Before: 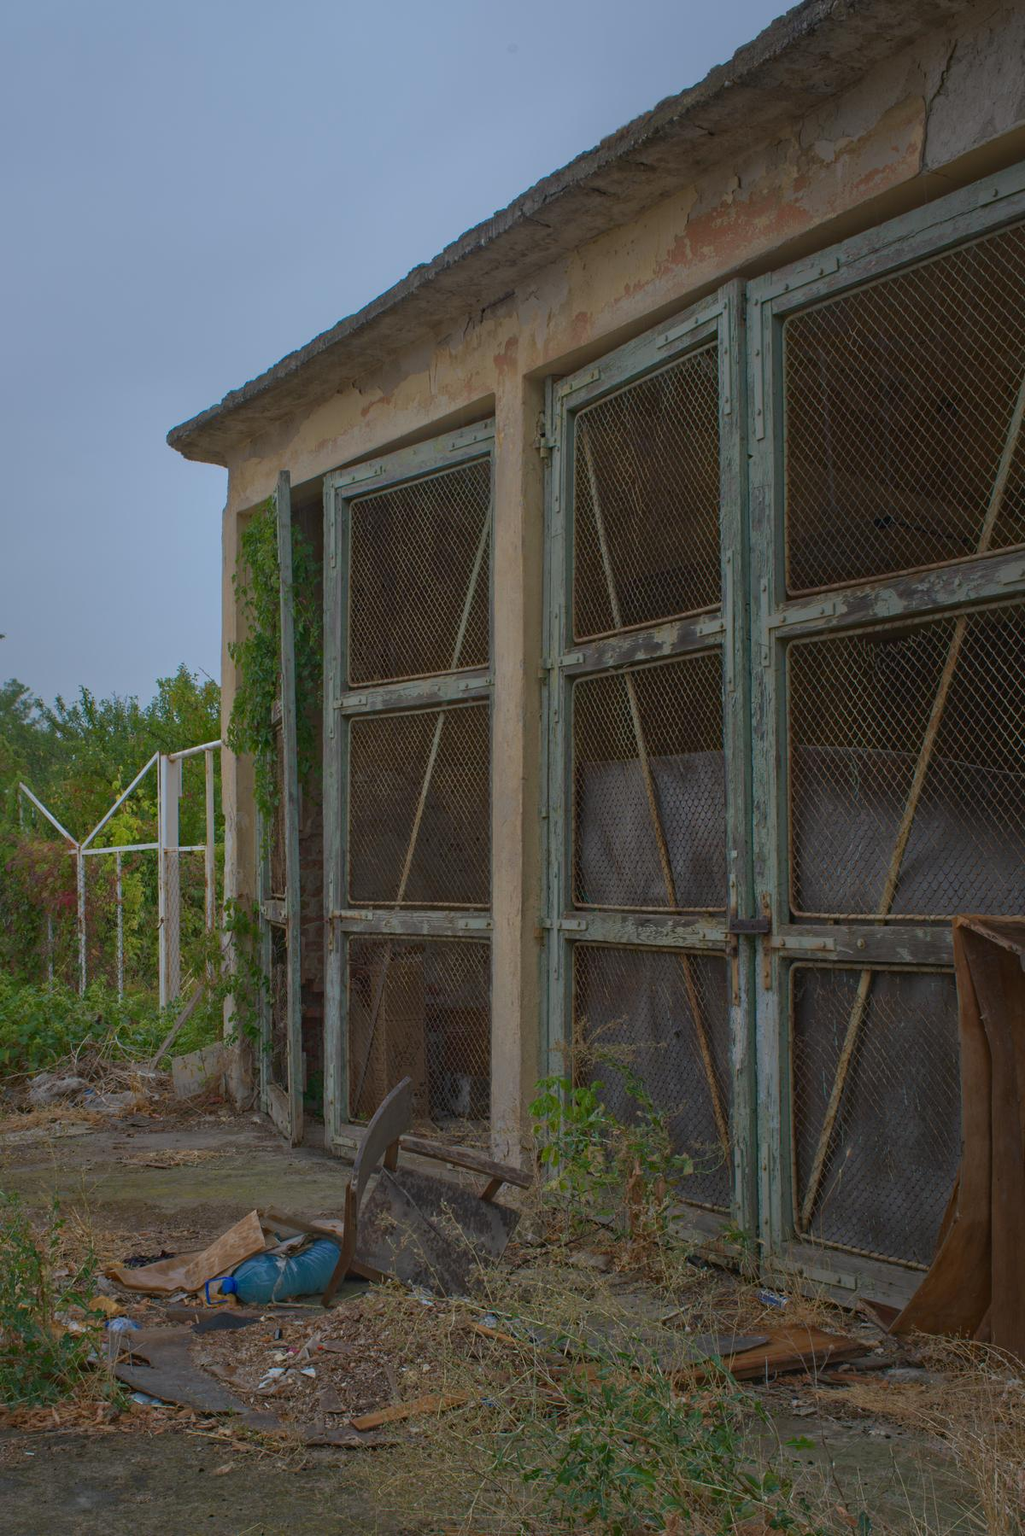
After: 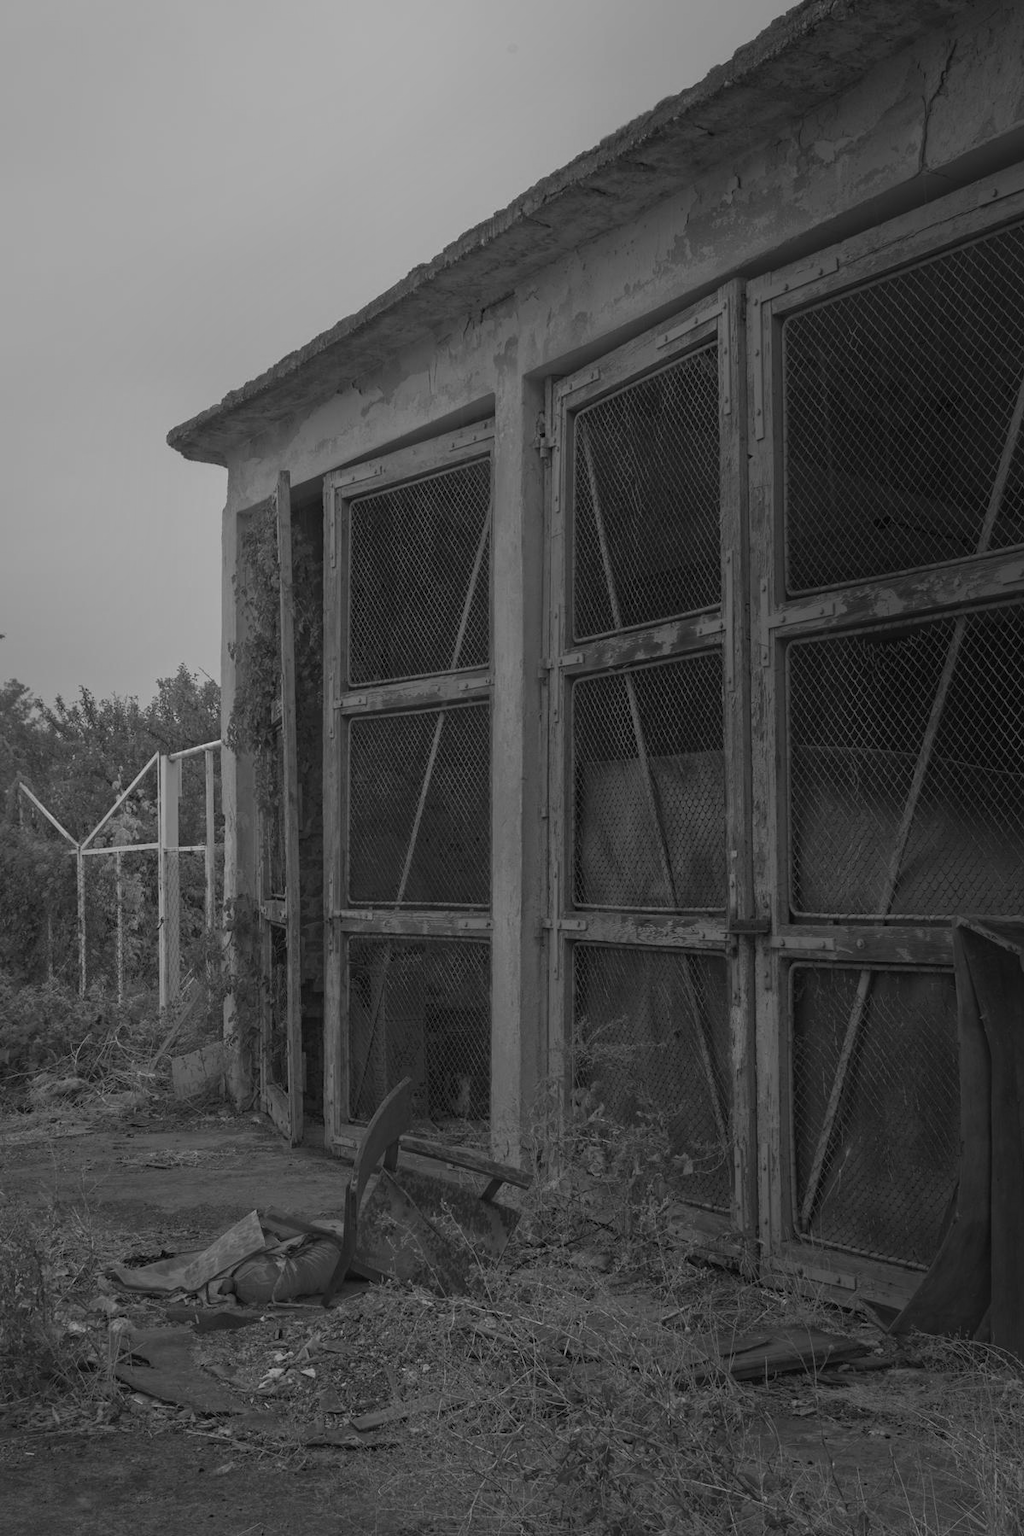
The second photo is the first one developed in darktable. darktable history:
shadows and highlights: shadows -40.15, highlights 62.88, soften with gaussian
monochrome: on, module defaults
